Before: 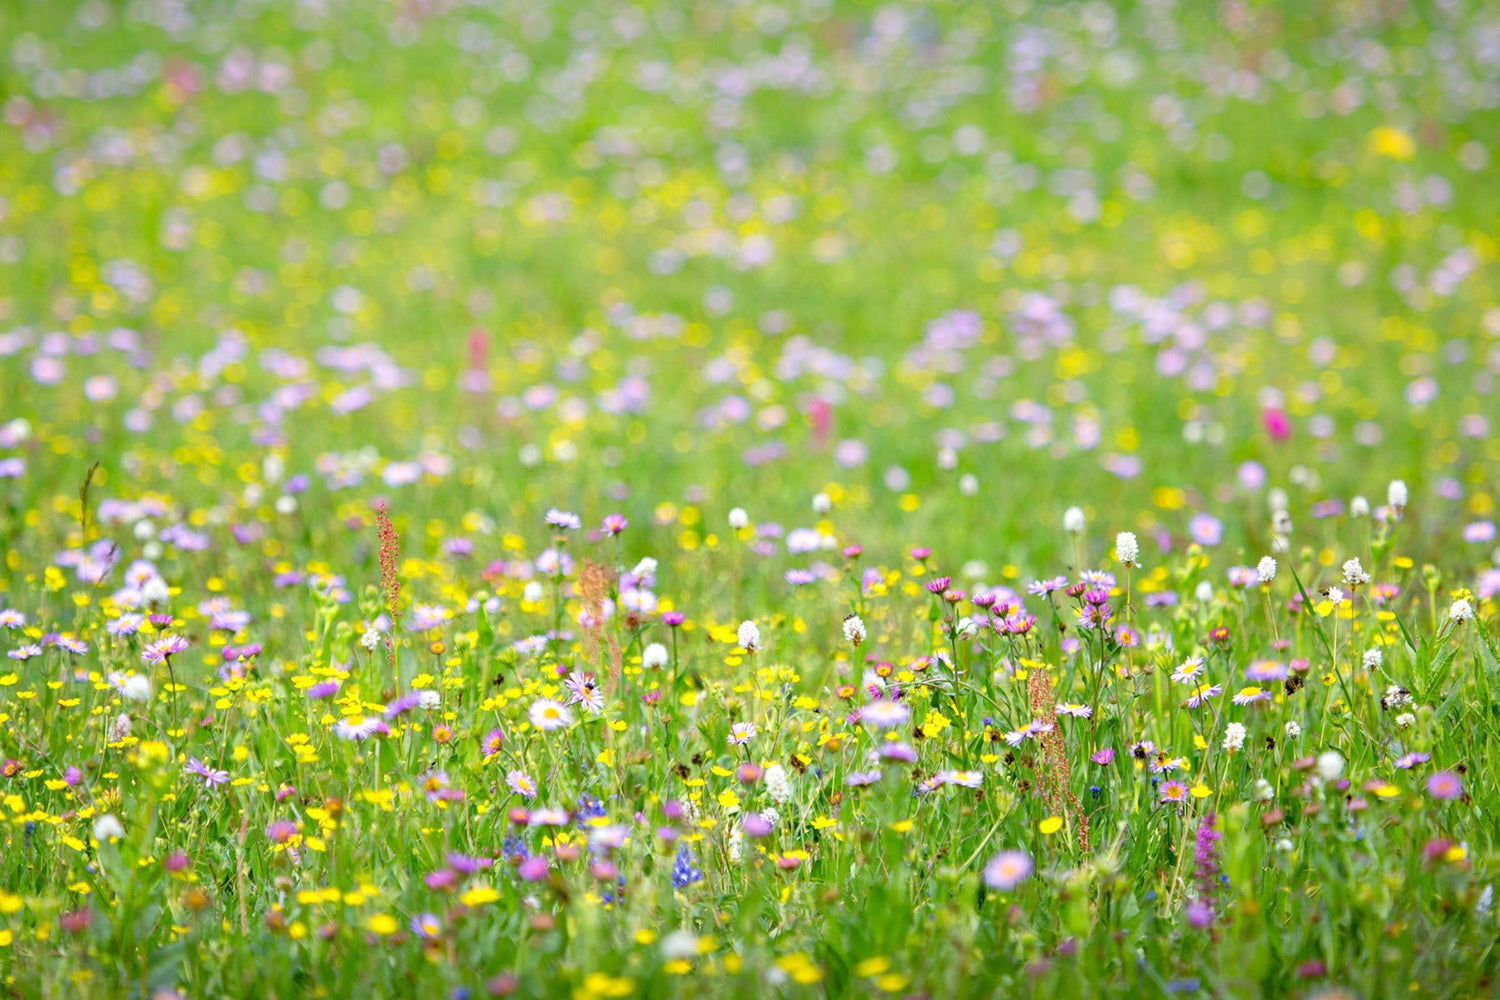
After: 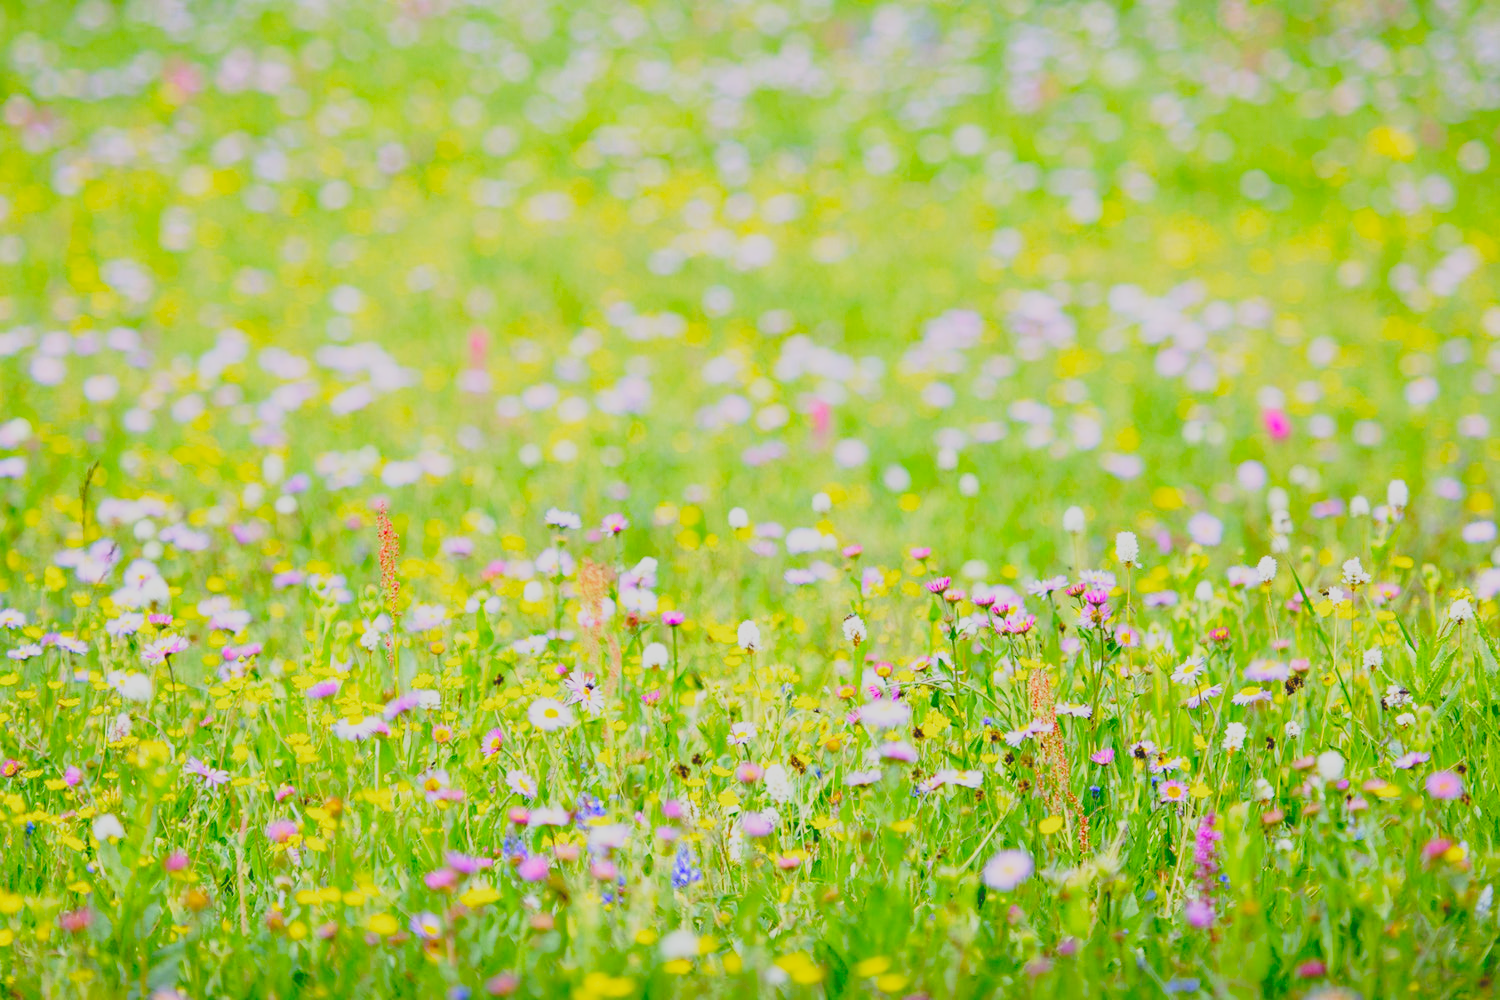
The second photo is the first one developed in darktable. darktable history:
contrast brightness saturation: contrast -0.273
base curve: curves: ch0 [(0, 0) (0.036, 0.037) (0.121, 0.228) (0.46, 0.76) (0.859, 0.983) (1, 1)], preserve colors none
